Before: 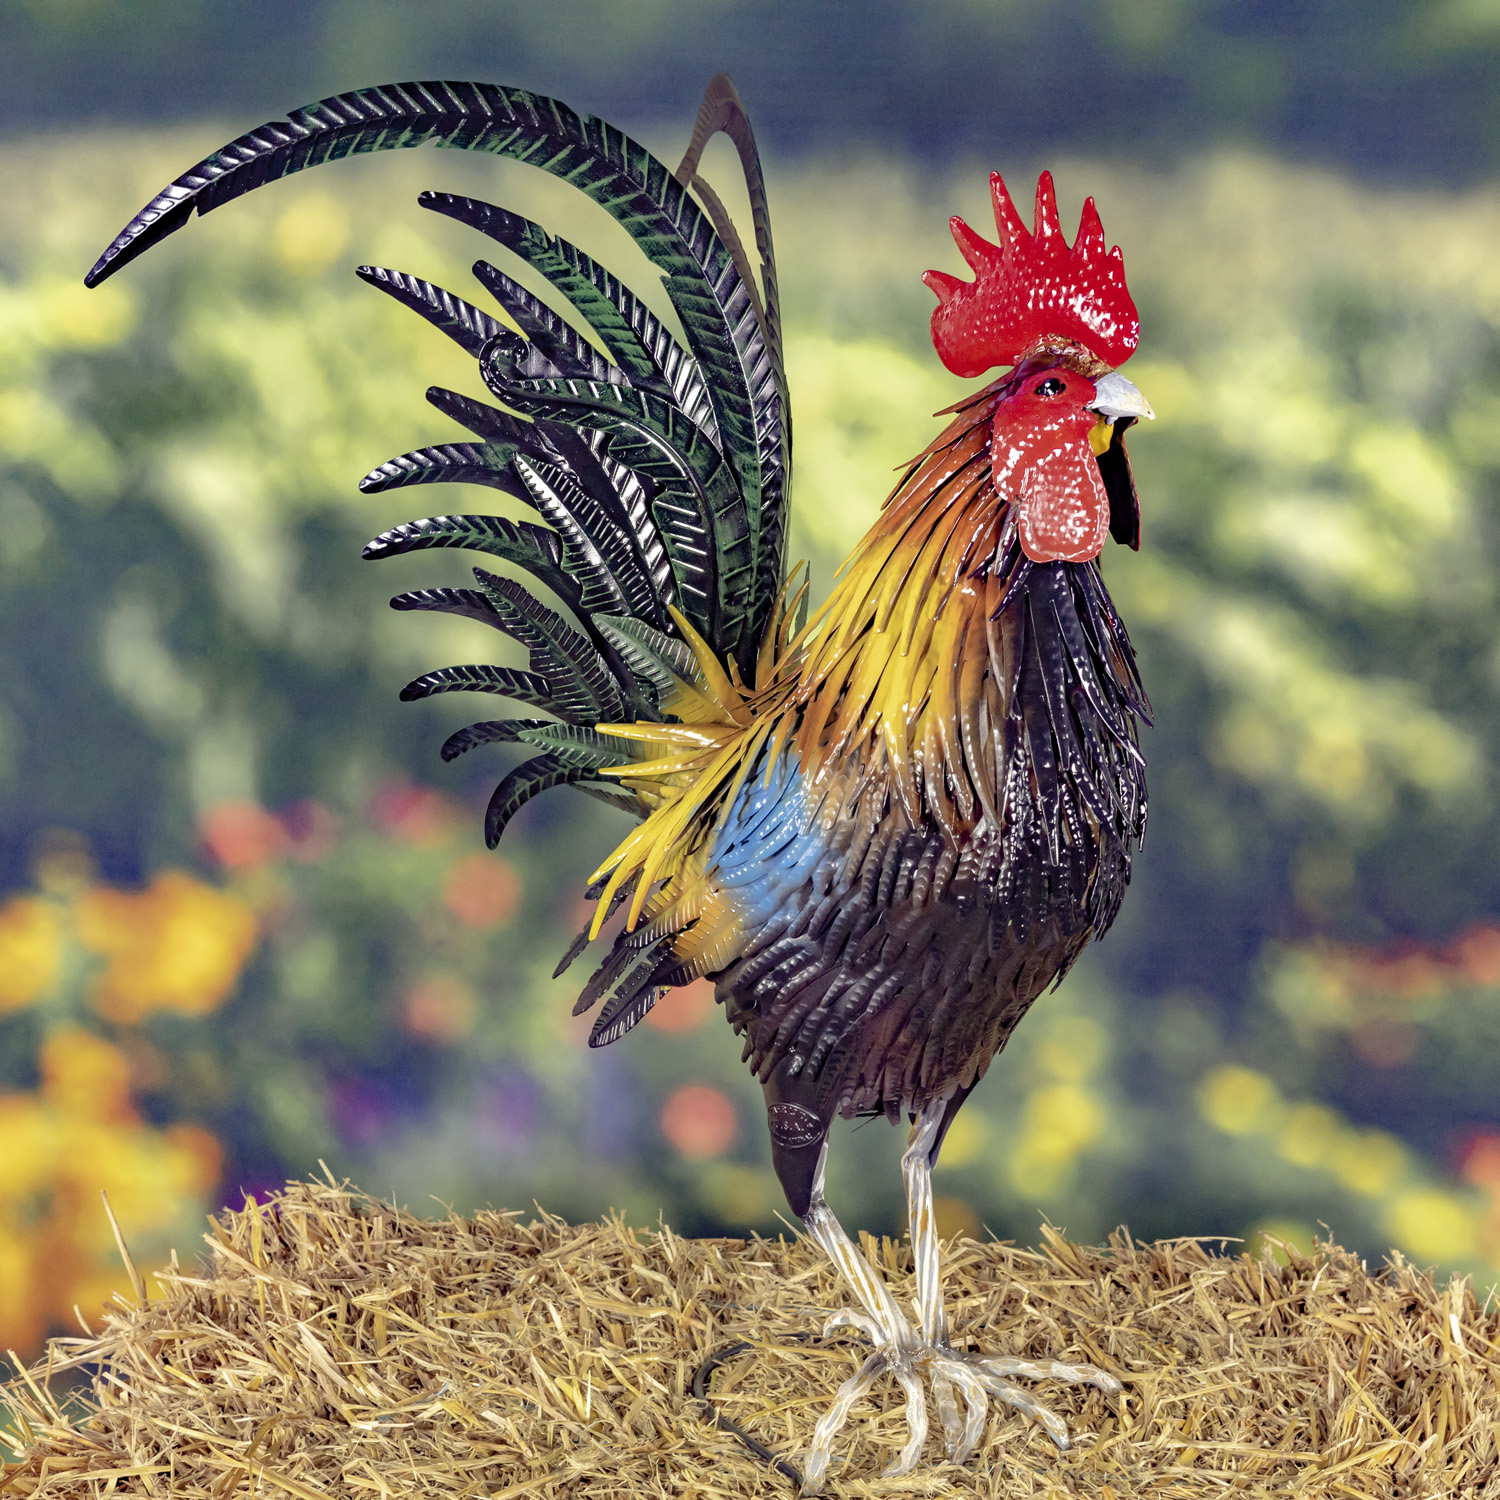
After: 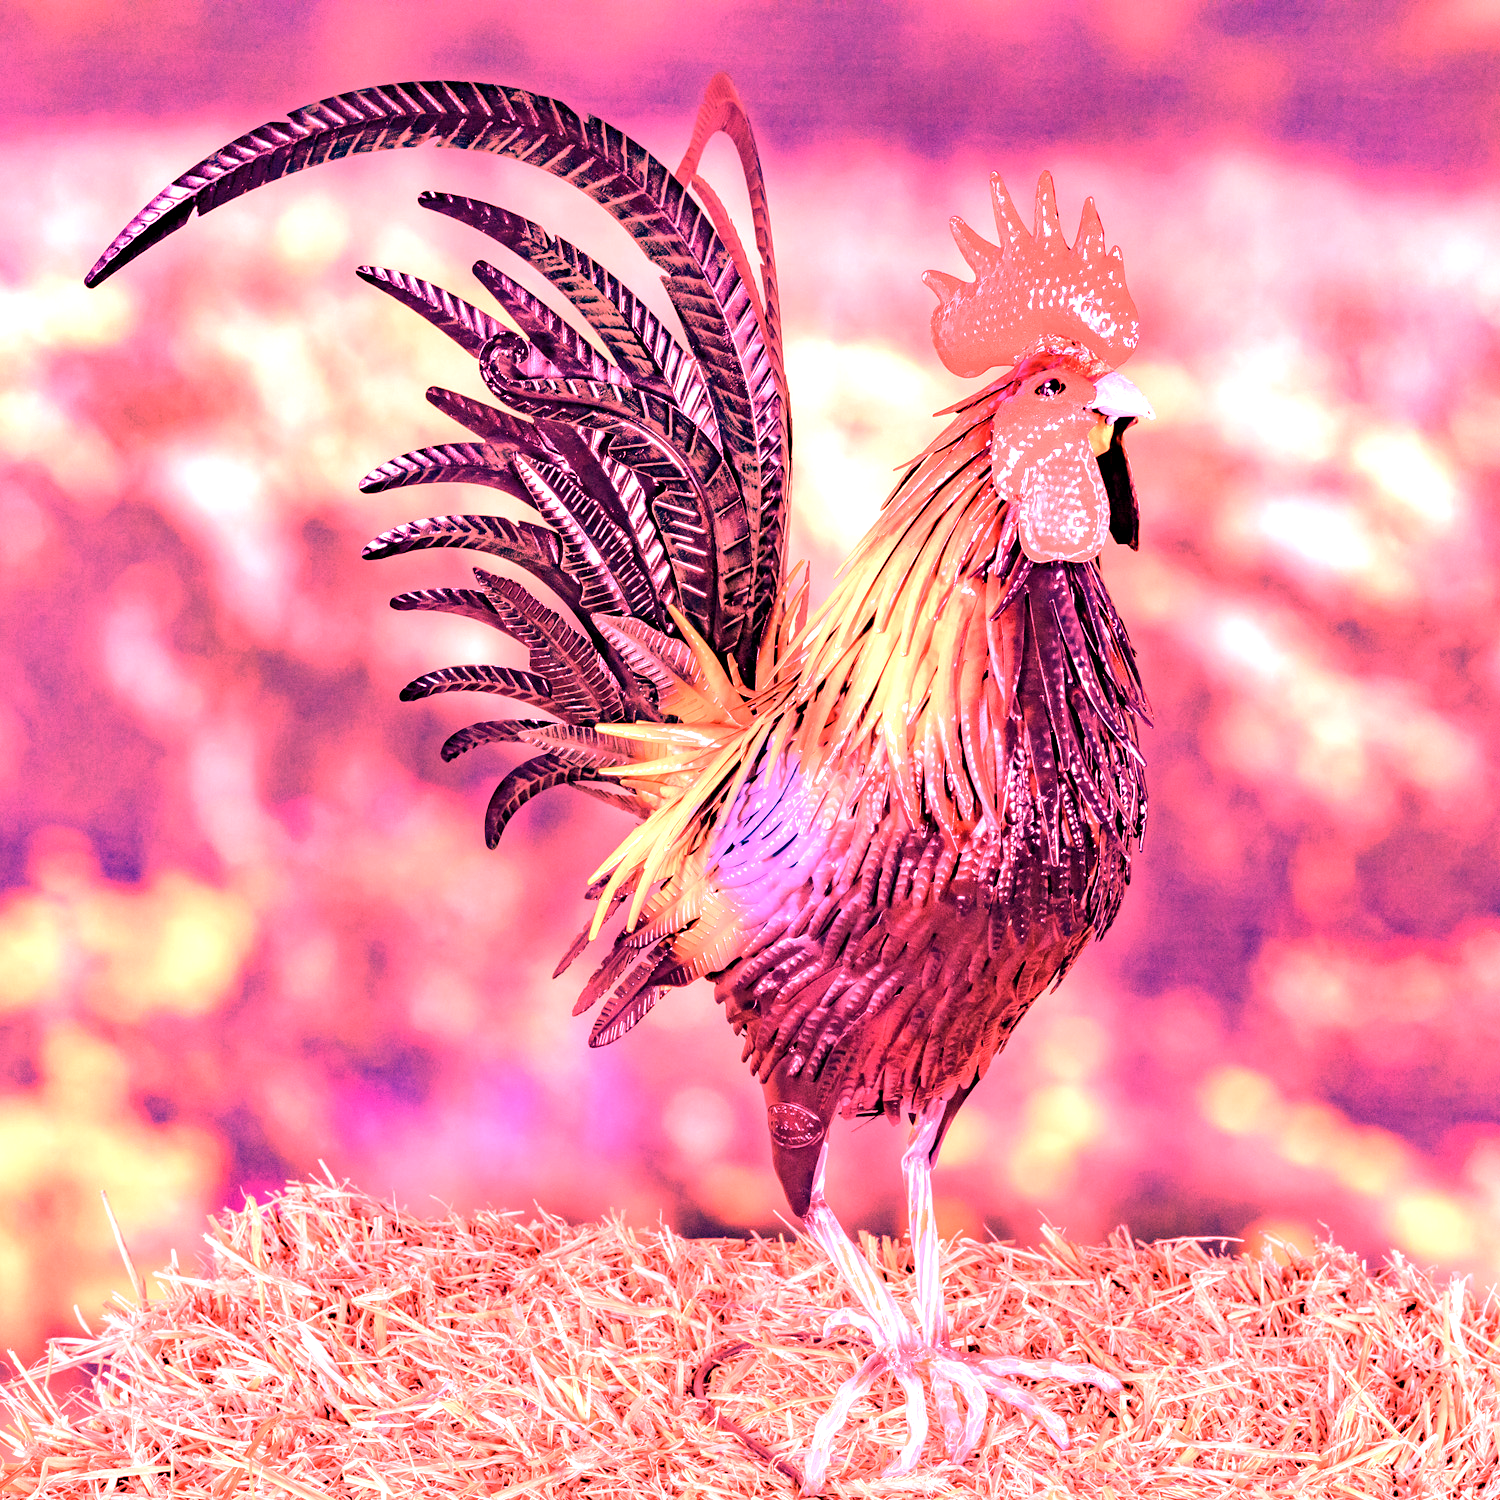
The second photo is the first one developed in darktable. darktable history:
white balance: red 2.9, blue 1.358
color calibration: illuminant F (fluorescent), F source F9 (Cool White Deluxe 4150 K) – high CRI, x 0.374, y 0.373, temperature 4158.34 K
